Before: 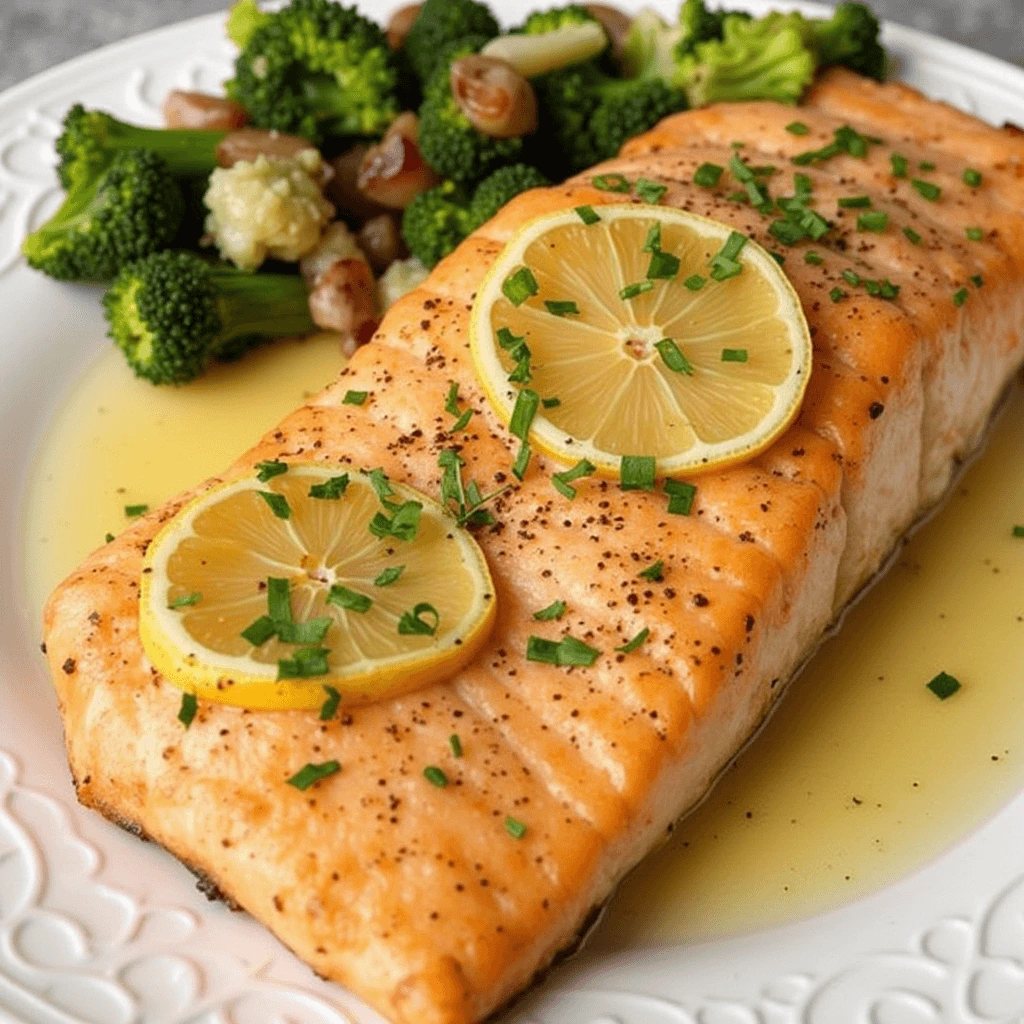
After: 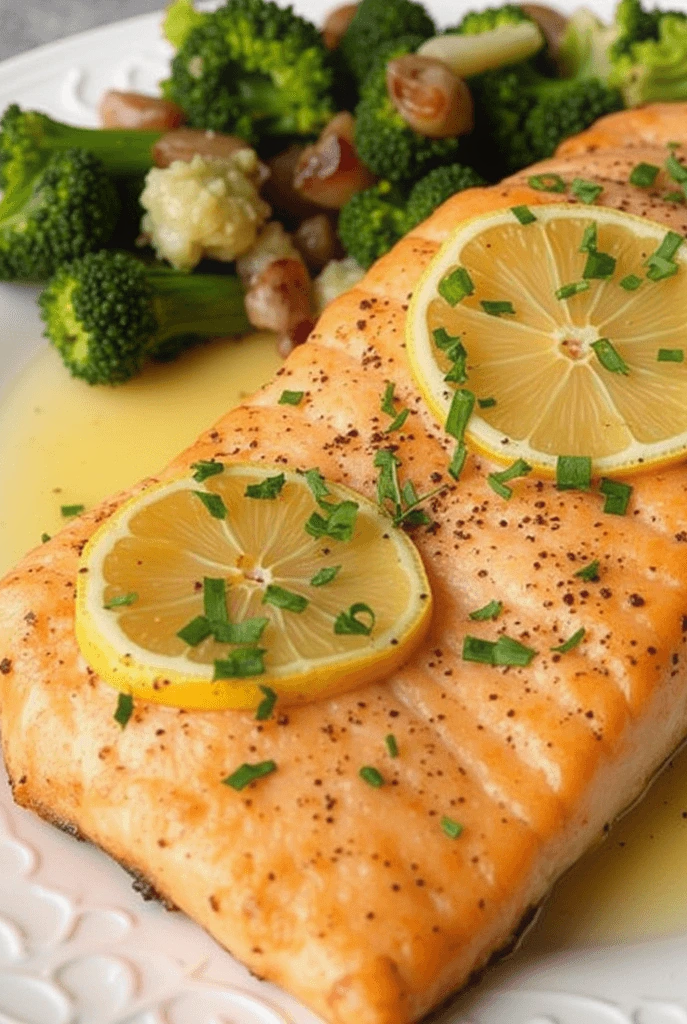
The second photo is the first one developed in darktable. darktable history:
contrast equalizer: y [[0.5, 0.488, 0.462, 0.461, 0.491, 0.5], [0.5 ×6], [0.5 ×6], [0 ×6], [0 ×6]]
crop and rotate: left 6.258%, right 26.576%
